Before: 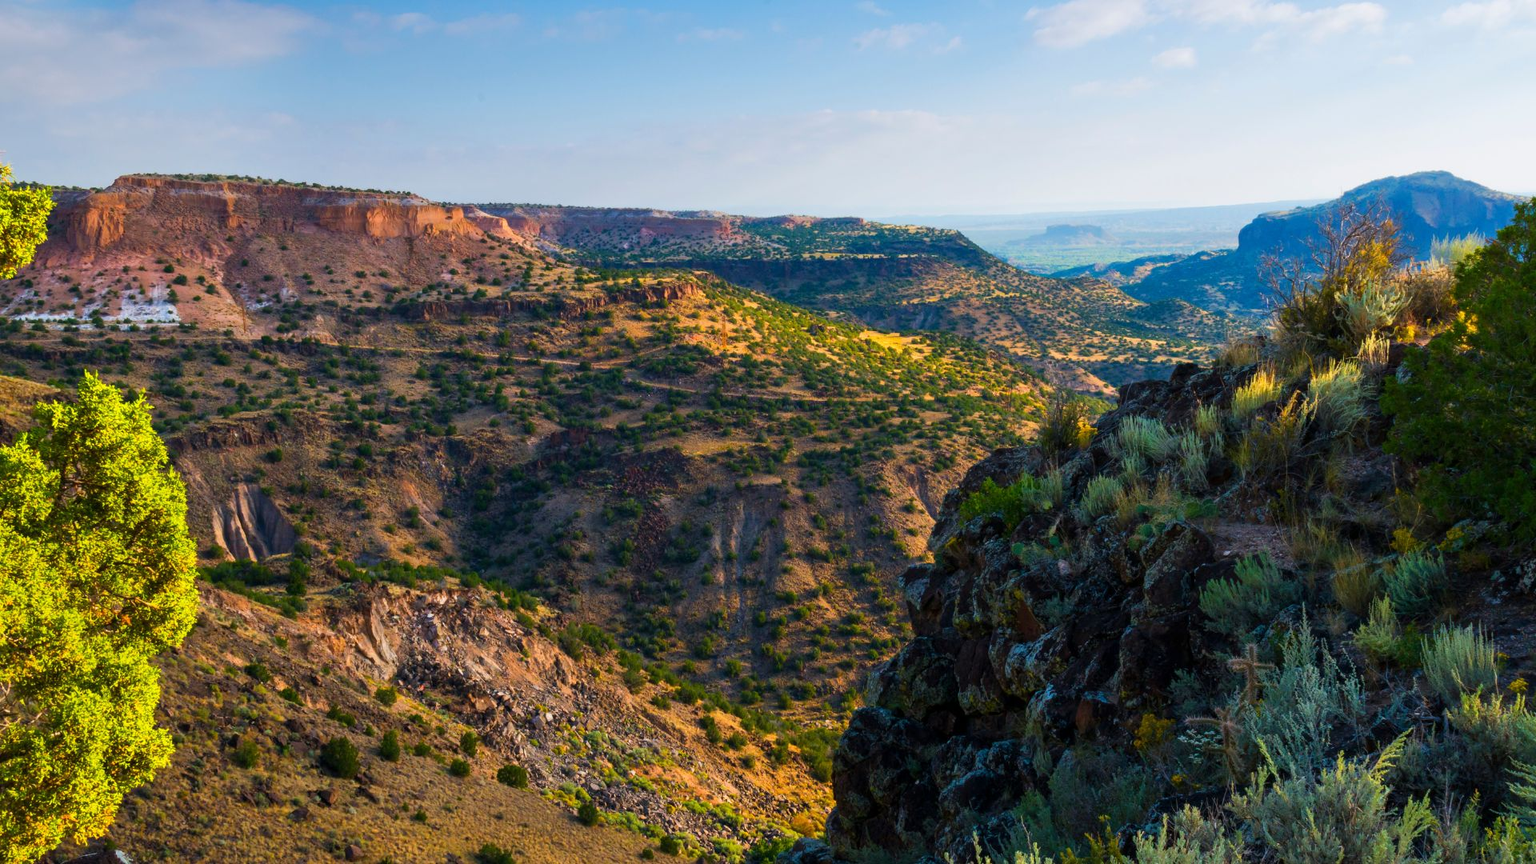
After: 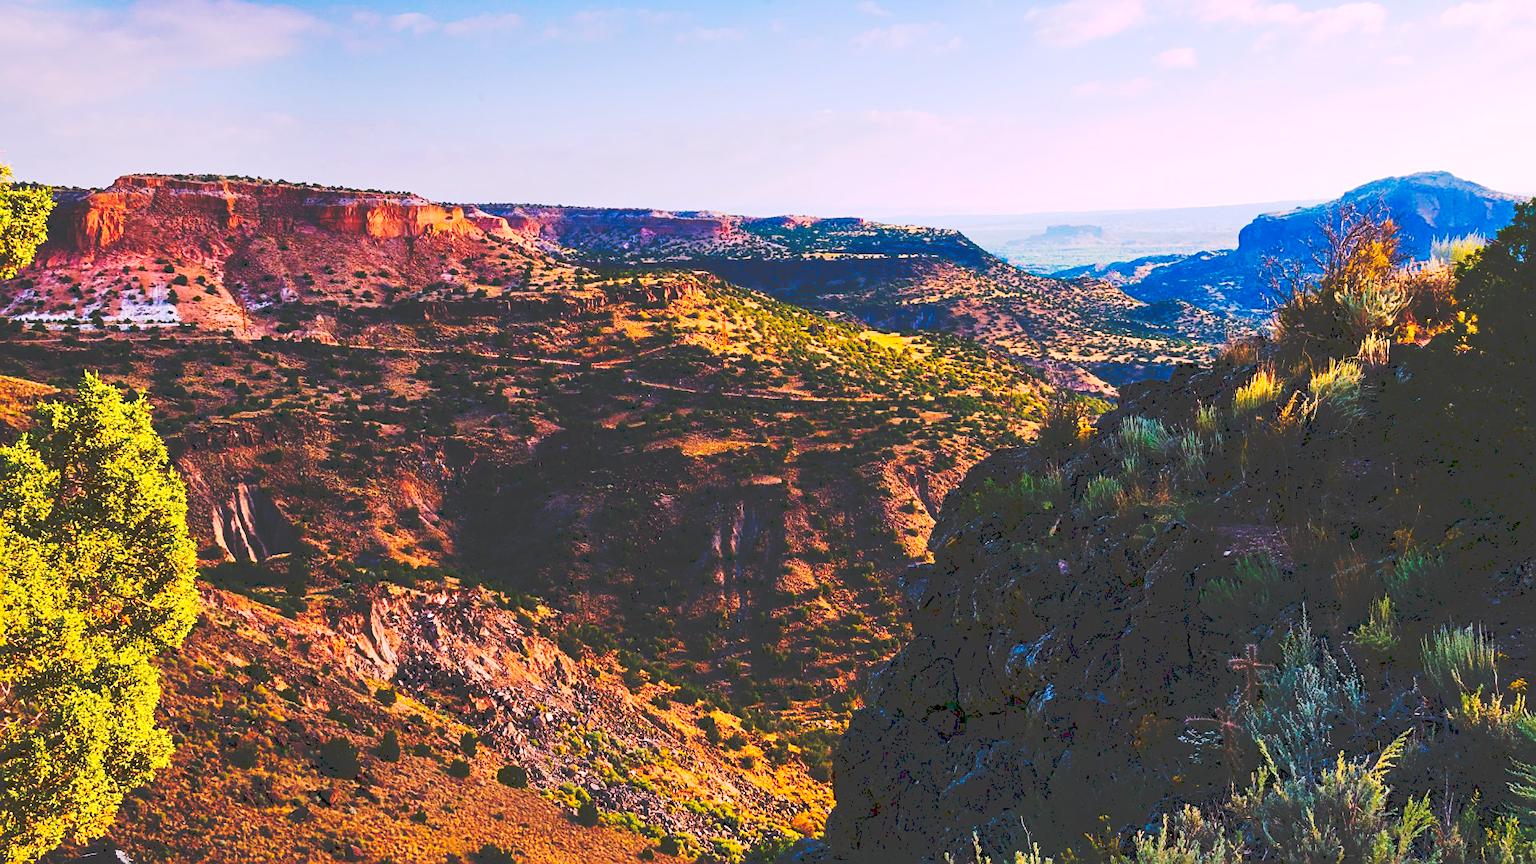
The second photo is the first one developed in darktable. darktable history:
sharpen: on, module defaults
tone curve: curves: ch0 [(0, 0) (0.003, 0.231) (0.011, 0.231) (0.025, 0.231) (0.044, 0.231) (0.069, 0.231) (0.1, 0.234) (0.136, 0.239) (0.177, 0.243) (0.224, 0.247) (0.277, 0.265) (0.335, 0.311) (0.399, 0.389) (0.468, 0.507) (0.543, 0.634) (0.623, 0.74) (0.709, 0.83) (0.801, 0.889) (0.898, 0.93) (1, 1)], preserve colors none
haze removal: compatibility mode true, adaptive false
white balance: red 1.188, blue 1.11
